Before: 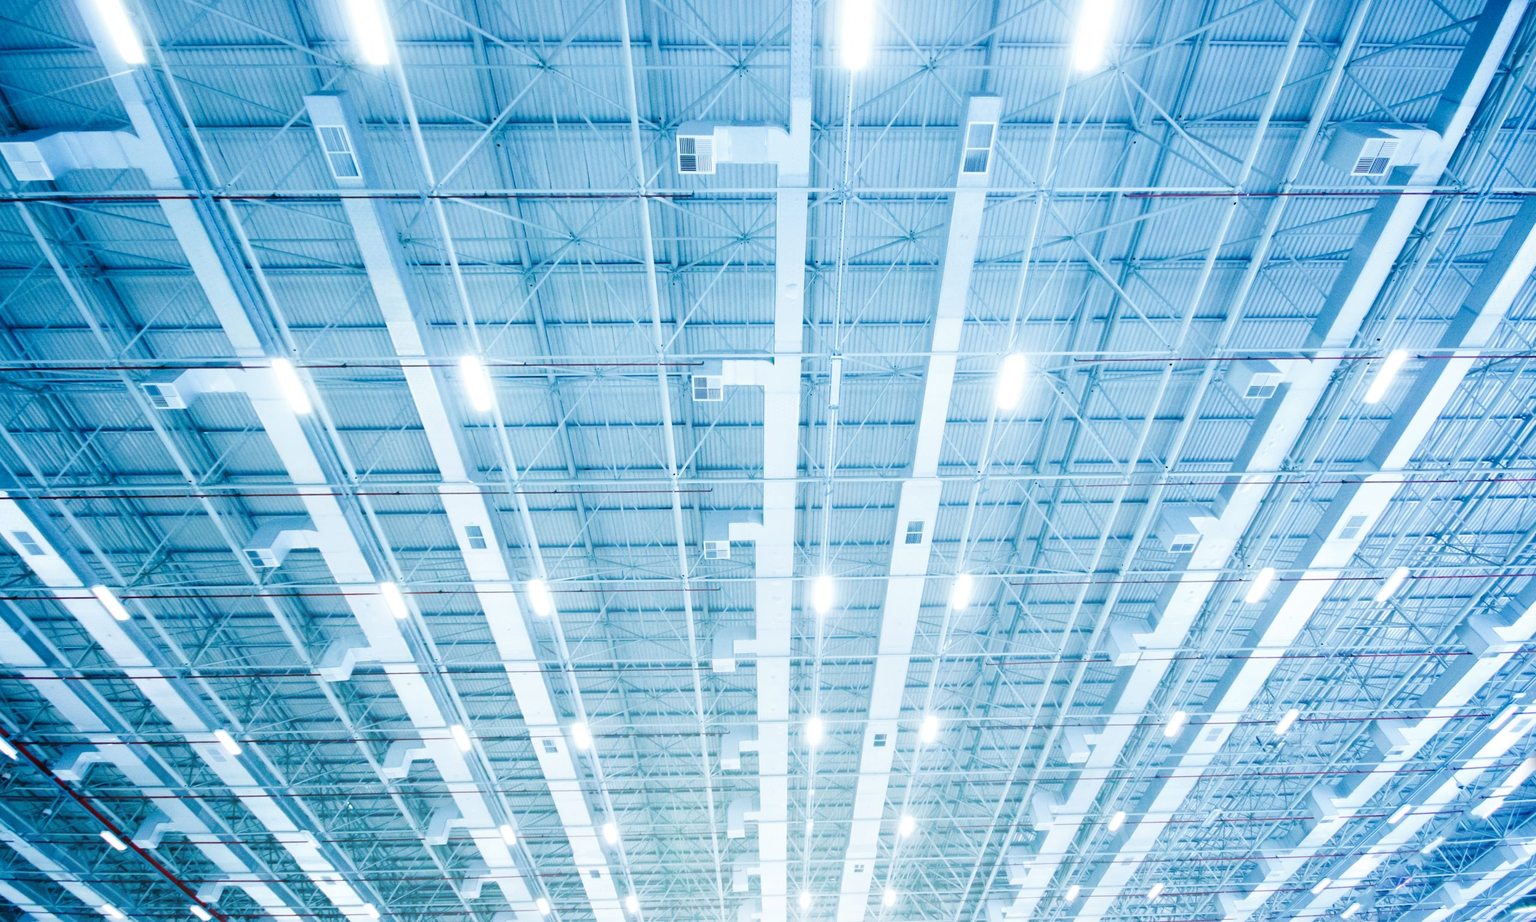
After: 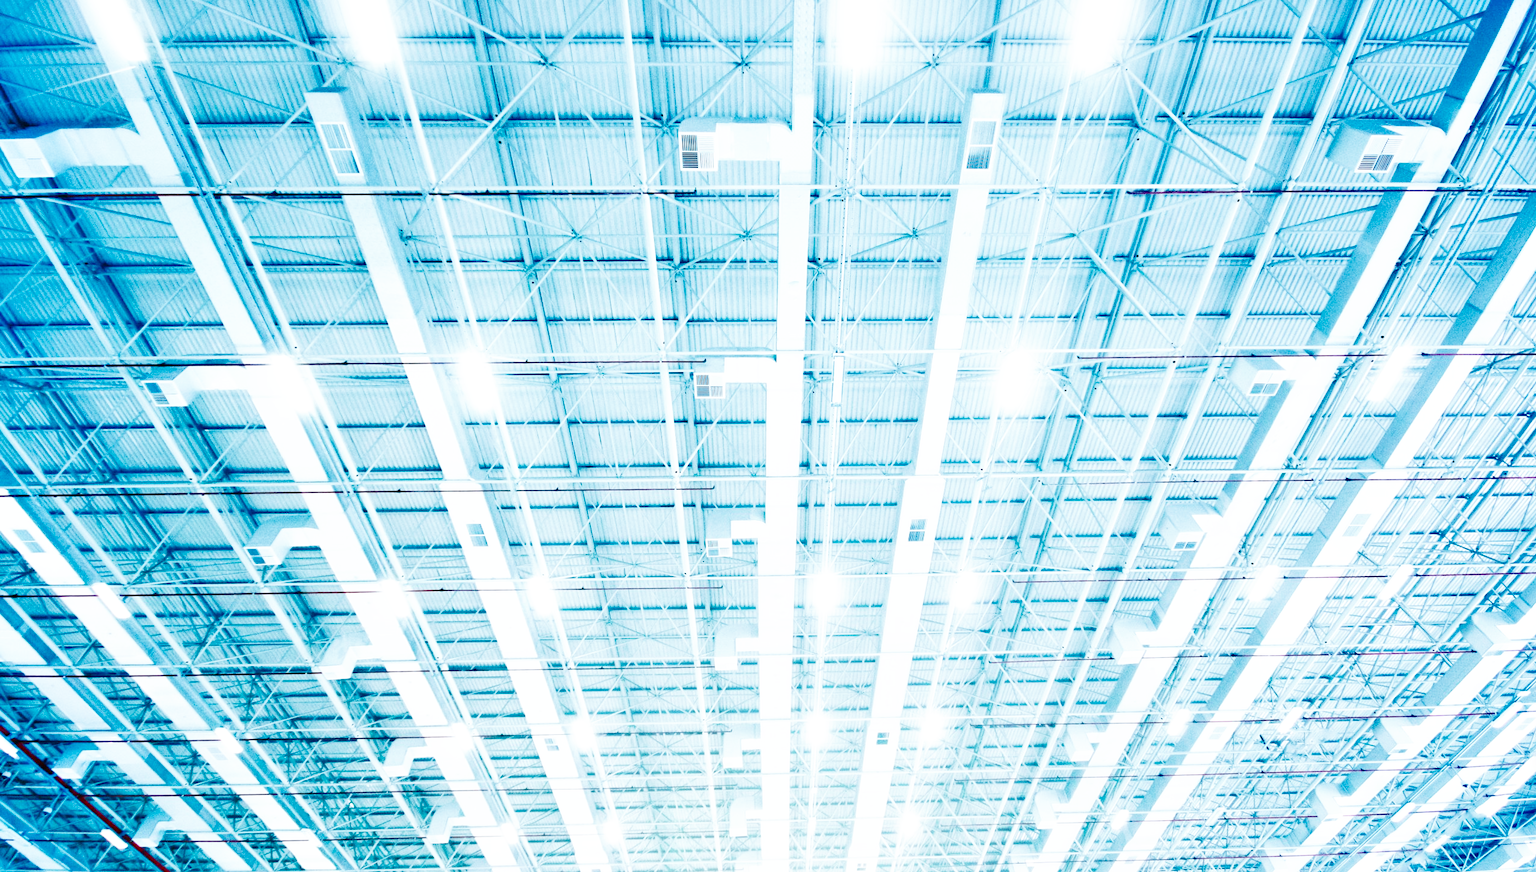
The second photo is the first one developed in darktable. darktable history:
shadows and highlights: shadows 52.42, soften with gaussian
base curve: curves: ch0 [(0, 0.003) (0.001, 0.002) (0.006, 0.004) (0.02, 0.022) (0.048, 0.086) (0.094, 0.234) (0.162, 0.431) (0.258, 0.629) (0.385, 0.8) (0.548, 0.918) (0.751, 0.988) (1, 1)], preserve colors none
crop: top 0.448%, right 0.264%, bottom 5.045%
